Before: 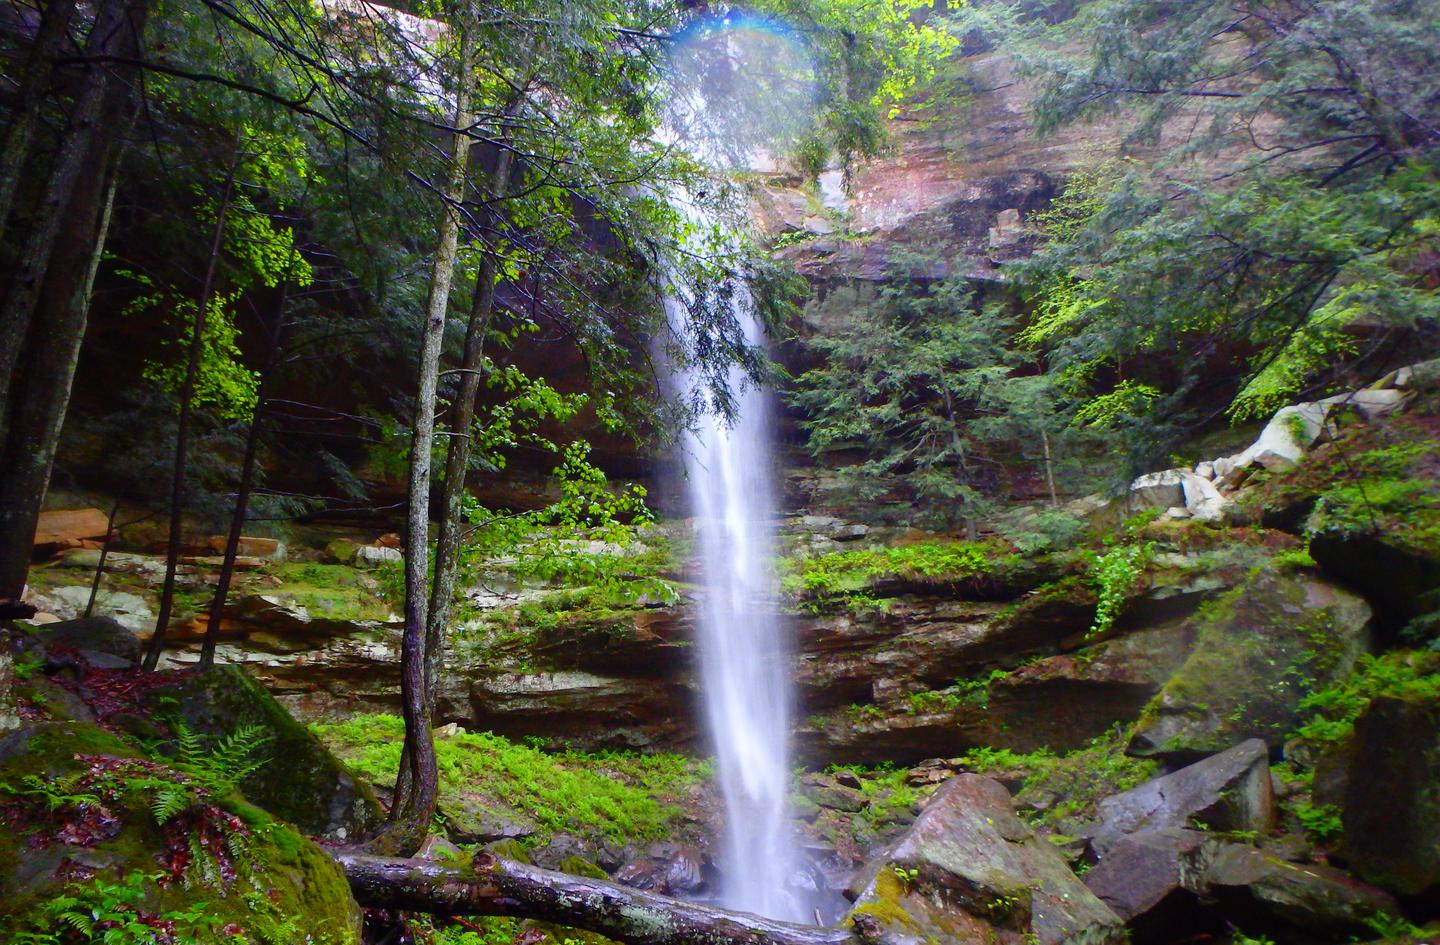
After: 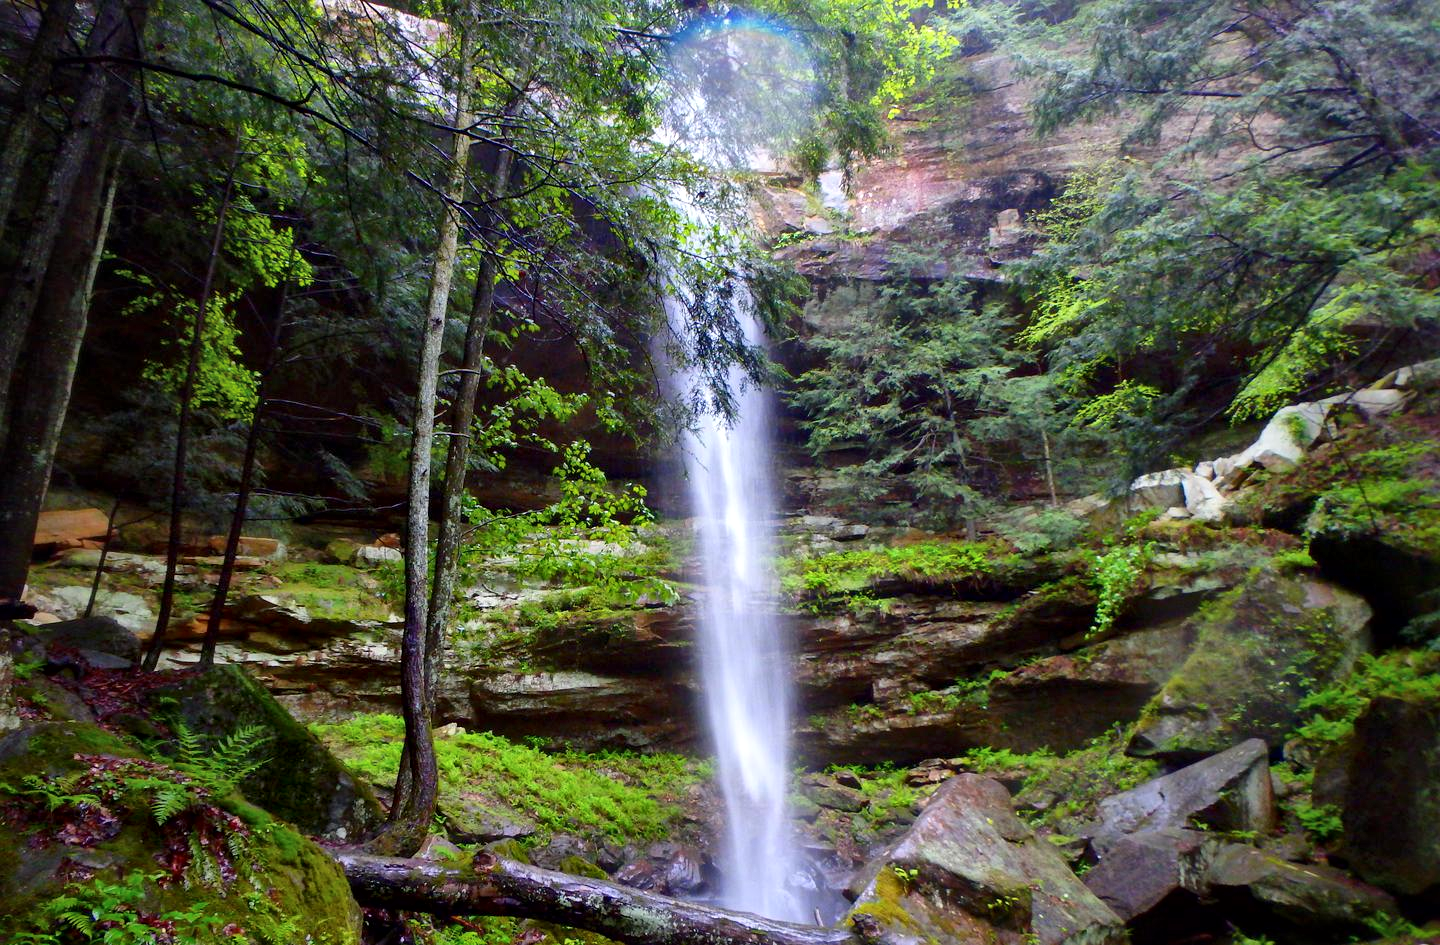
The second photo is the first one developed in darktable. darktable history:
local contrast: mode bilateral grid, contrast 20, coarseness 50, detail 150%, midtone range 0.2
exposure: black level correction 0, compensate exposure bias true, compensate highlight preservation false
